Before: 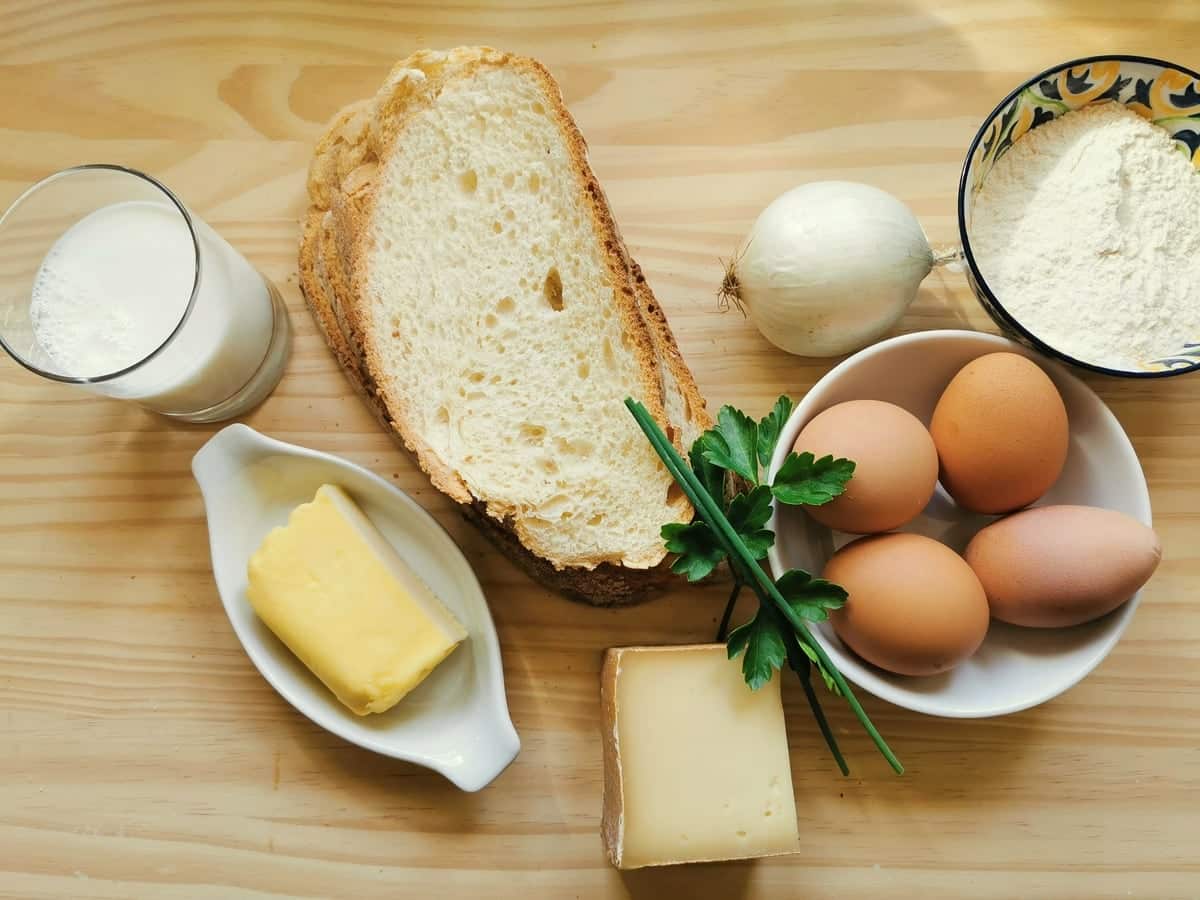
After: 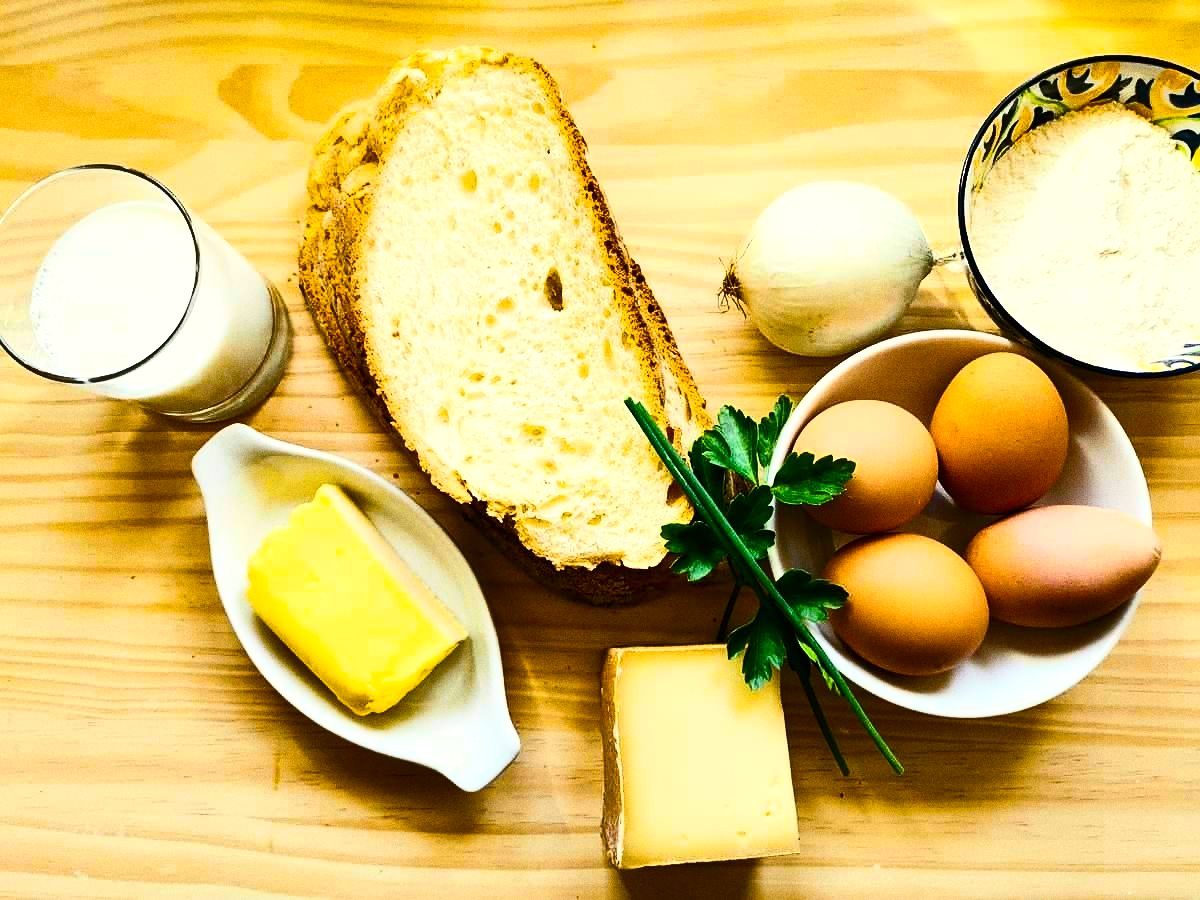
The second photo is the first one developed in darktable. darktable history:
grain: coarseness 0.47 ISO
color balance rgb: linear chroma grading › global chroma 9%, perceptual saturation grading › global saturation 36%, perceptual saturation grading › shadows 35%, perceptual brilliance grading › global brilliance 15%, perceptual brilliance grading › shadows -35%, global vibrance 15%
shadows and highlights: shadows 20.91, highlights -35.45, soften with gaussian
sharpen: amount 0.2
contrast brightness saturation: contrast 0.39, brightness 0.1
